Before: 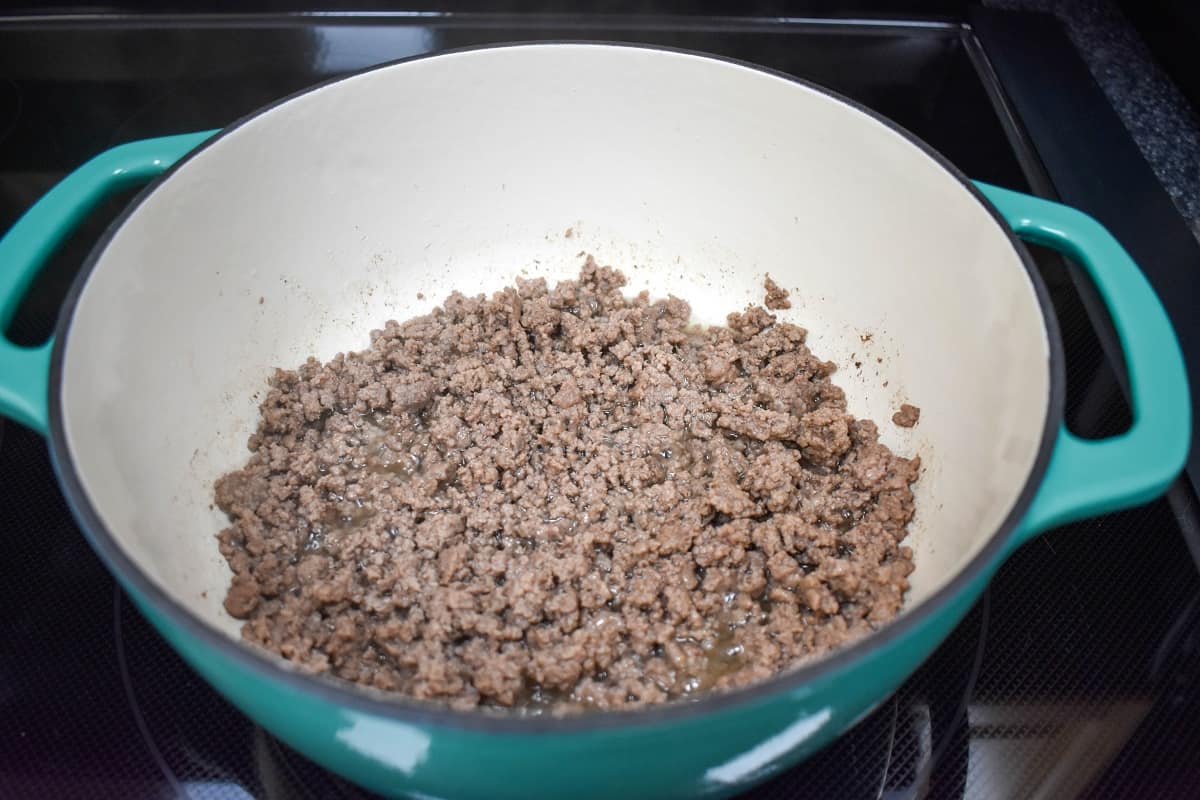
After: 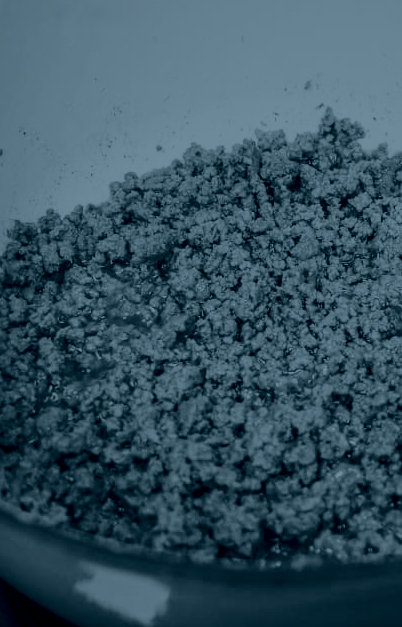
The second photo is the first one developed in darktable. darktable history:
colorize: hue 194.4°, saturation 29%, source mix 61.75%, lightness 3.98%, version 1
crop and rotate: left 21.77%, top 18.528%, right 44.676%, bottom 2.997%
white balance: red 0.988, blue 1.017
local contrast: on, module defaults
contrast brightness saturation: contrast 0.28
